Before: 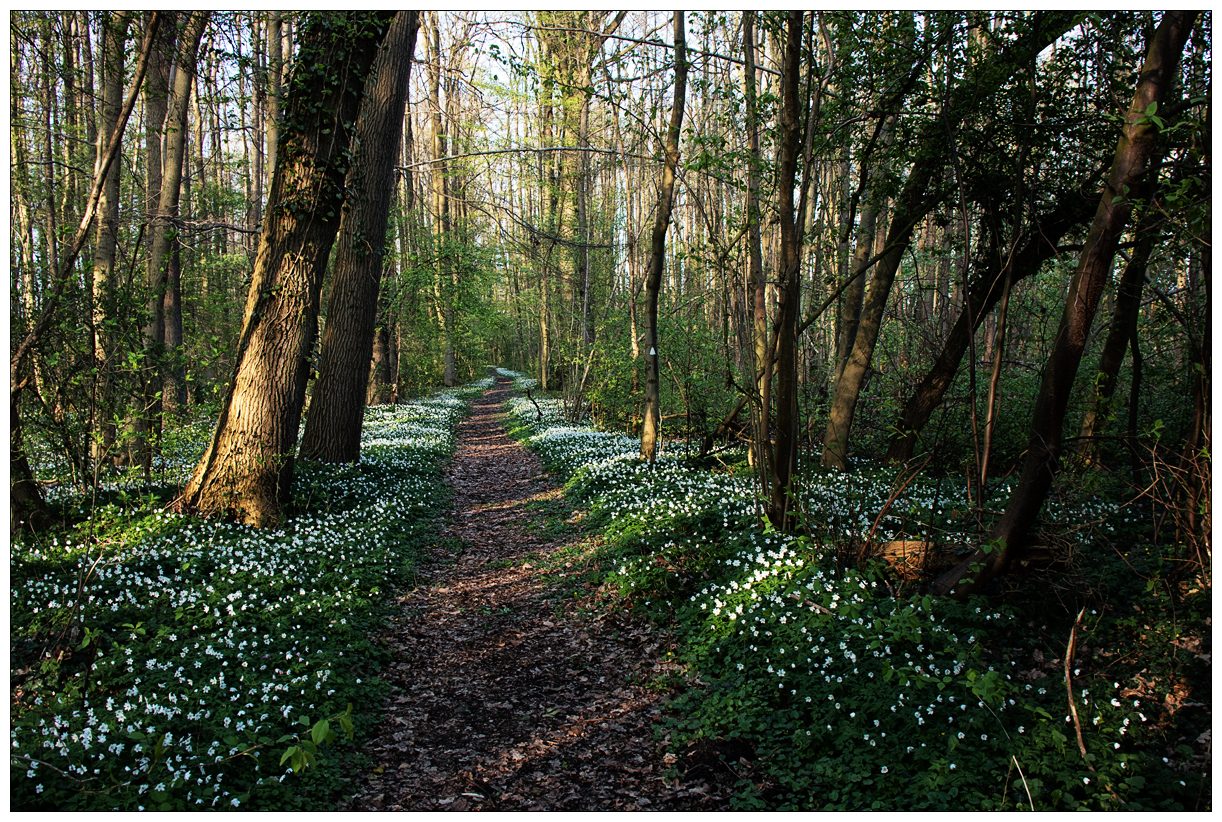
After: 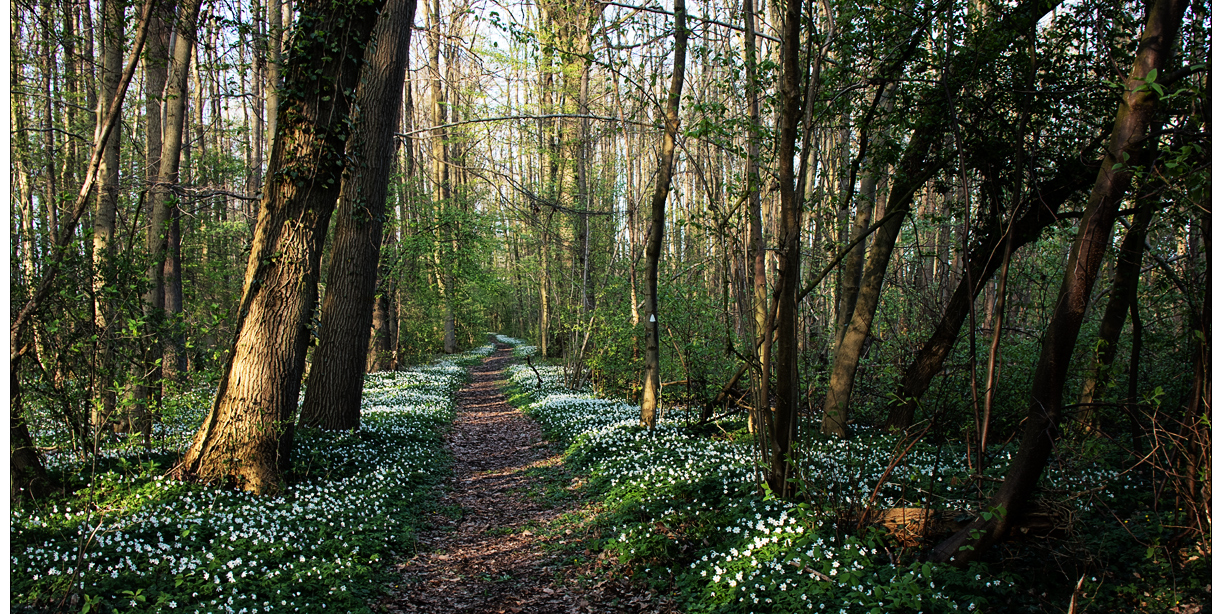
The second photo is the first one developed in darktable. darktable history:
local contrast: mode bilateral grid, contrast 20, coarseness 50, detail 102%, midtone range 0.2
crop: top 4.046%, bottom 21.174%
